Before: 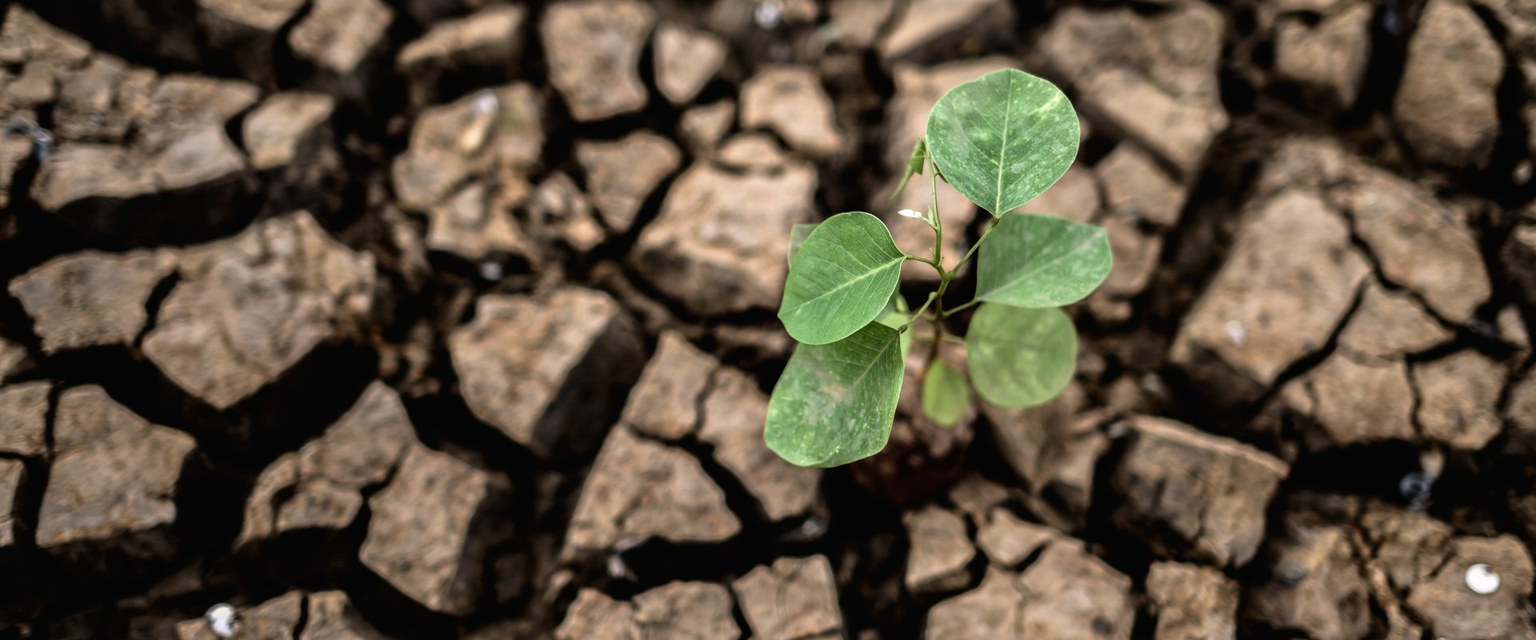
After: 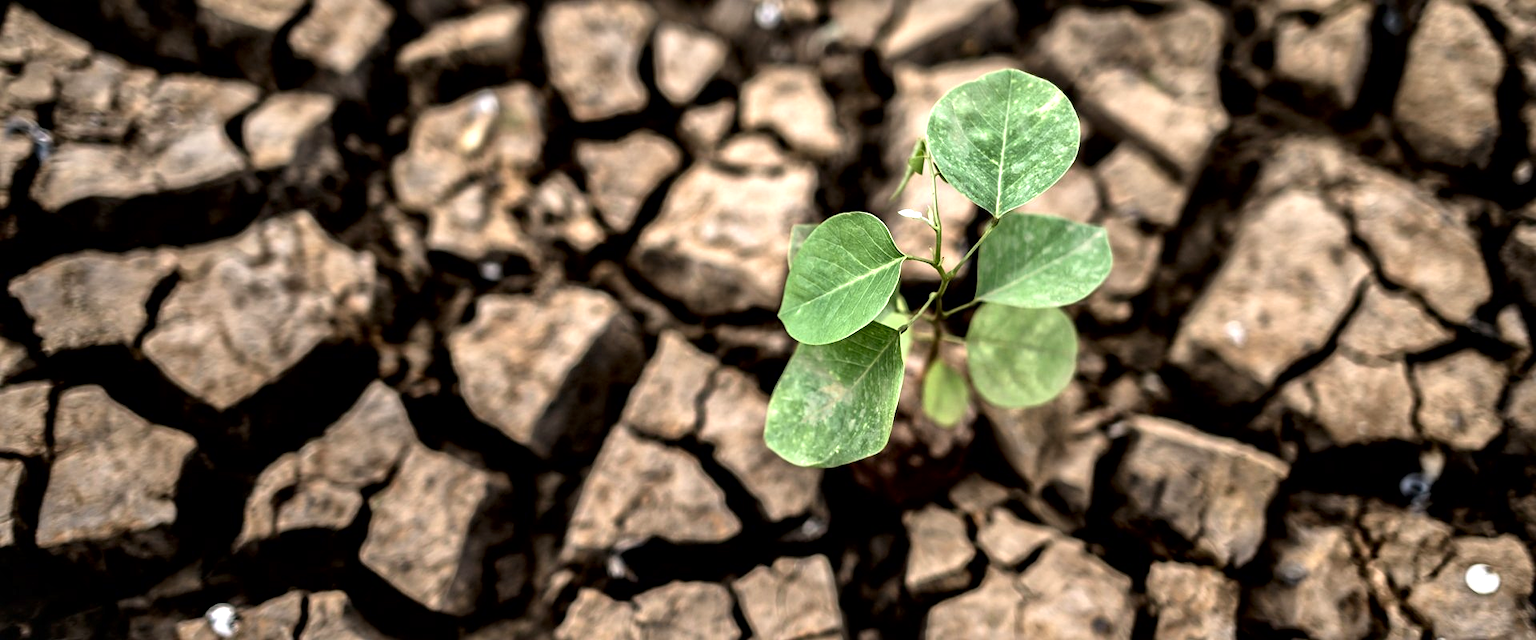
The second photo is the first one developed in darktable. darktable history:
exposure: black level correction 0.001, exposure 0.5 EV, compensate exposure bias true, compensate highlight preservation false
local contrast: mode bilateral grid, contrast 50, coarseness 50, detail 150%, midtone range 0.2
sharpen: amount 0.2
